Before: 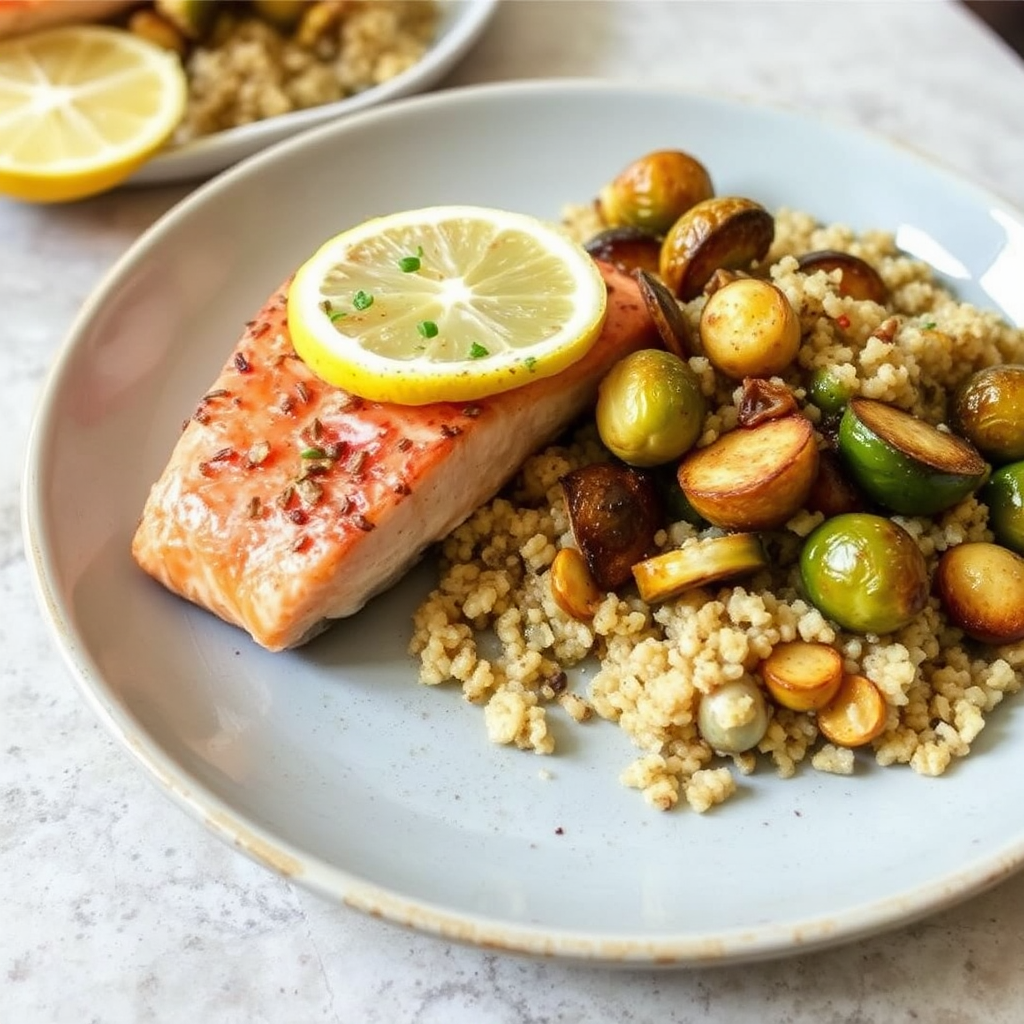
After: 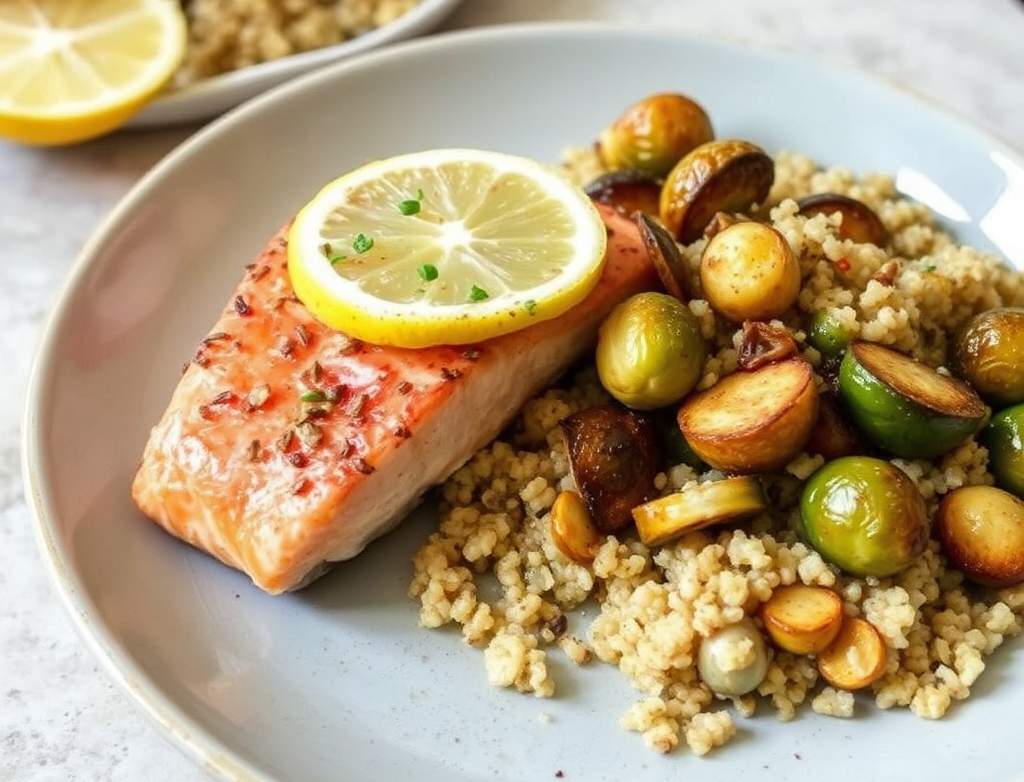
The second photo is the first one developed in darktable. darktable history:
crop: top 5.643%, bottom 17.899%
tone equalizer: edges refinement/feathering 500, mask exposure compensation -1.57 EV, preserve details no
